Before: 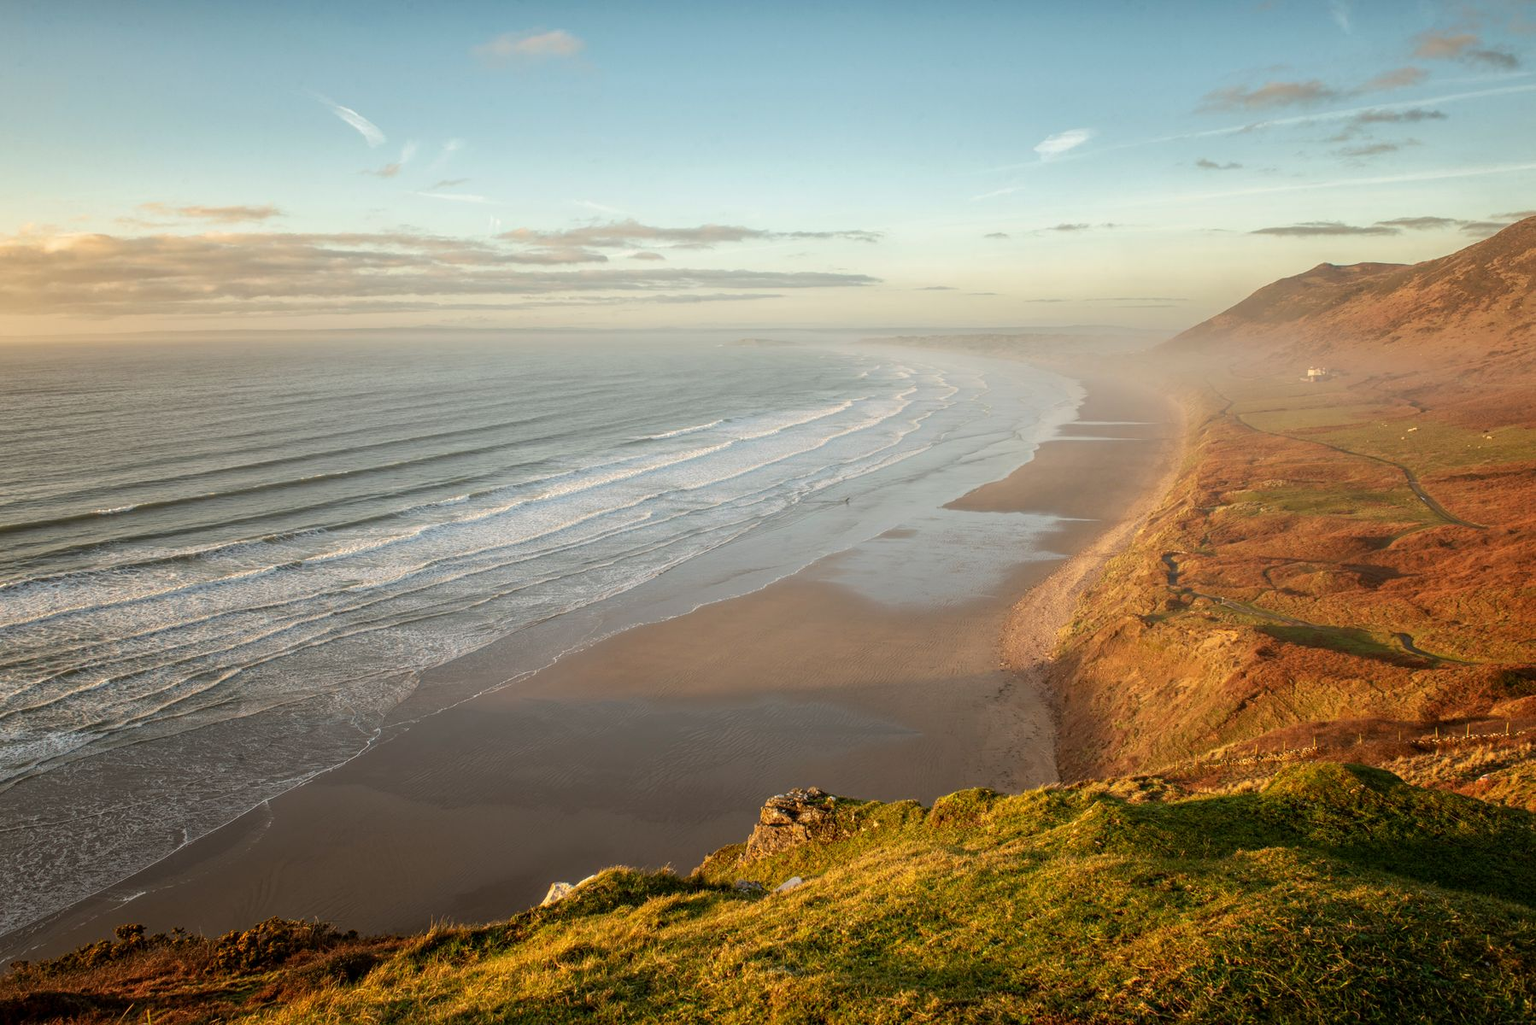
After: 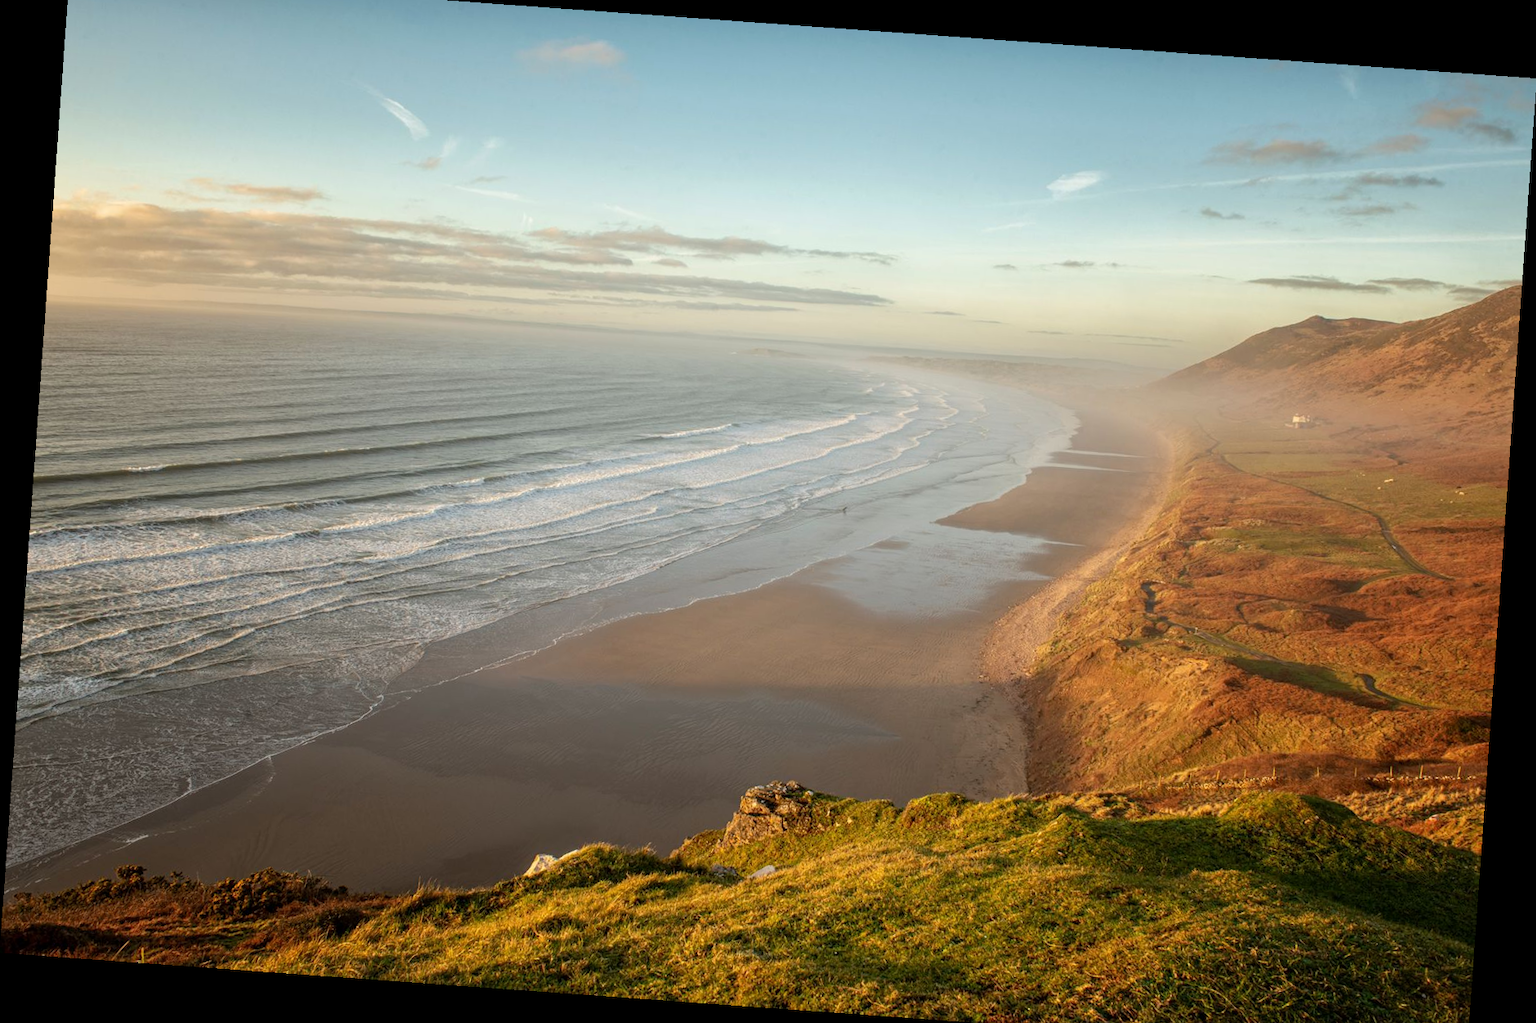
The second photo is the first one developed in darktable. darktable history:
rotate and perspective: rotation 4.1°, automatic cropping off
crop and rotate: top 2.479%, bottom 3.018%
